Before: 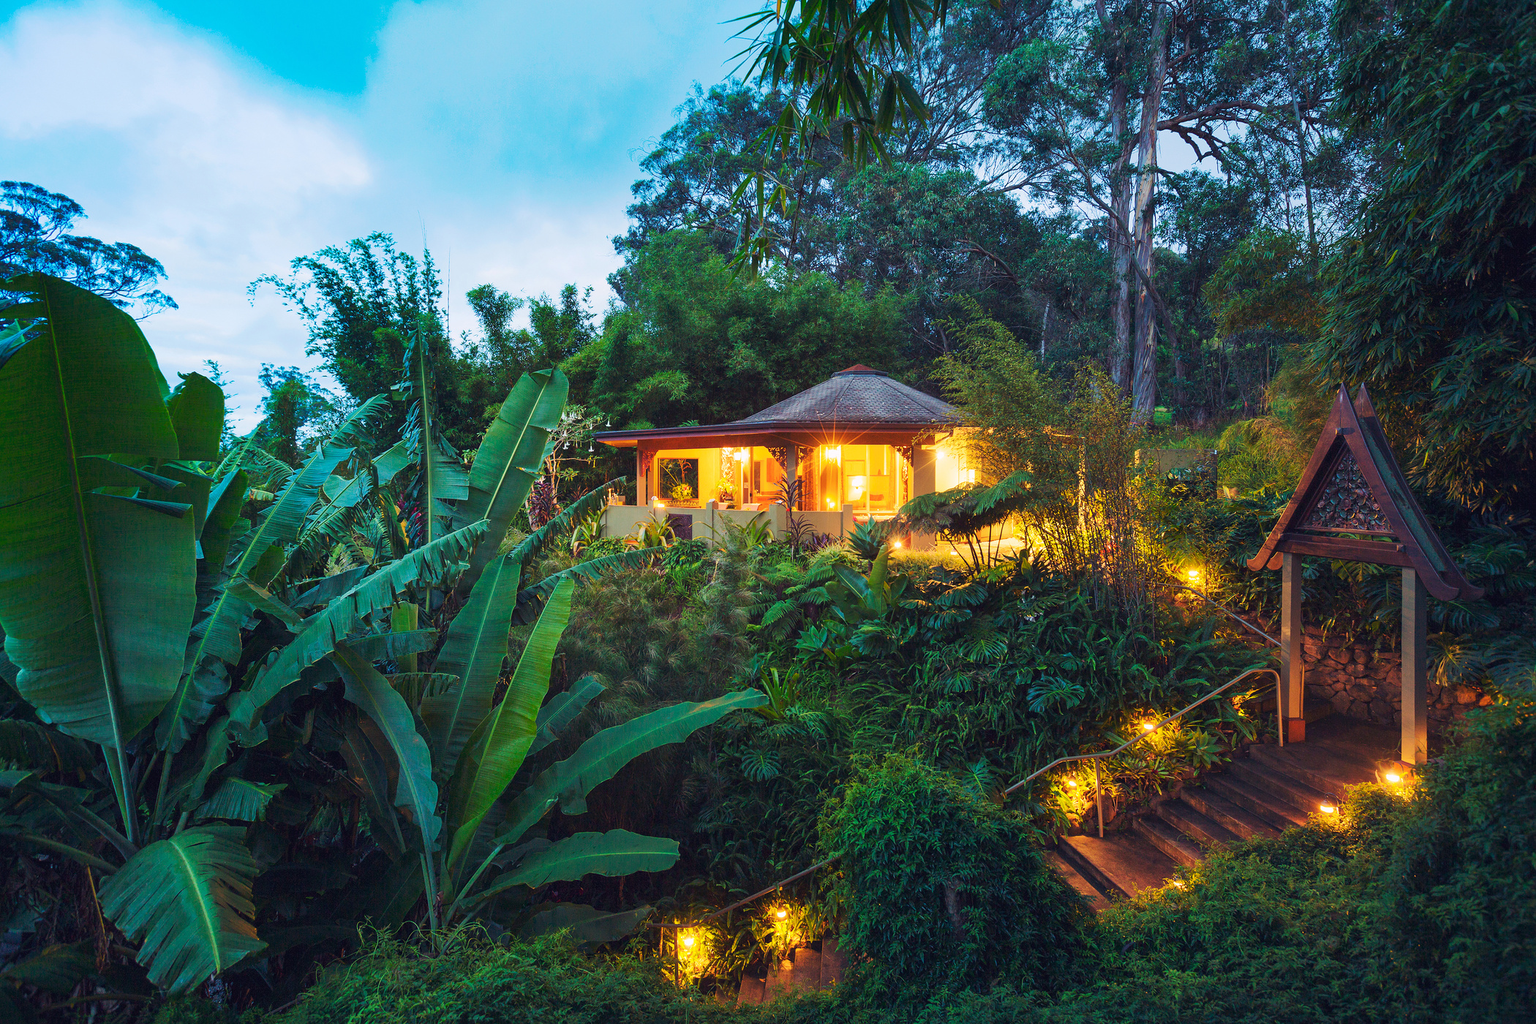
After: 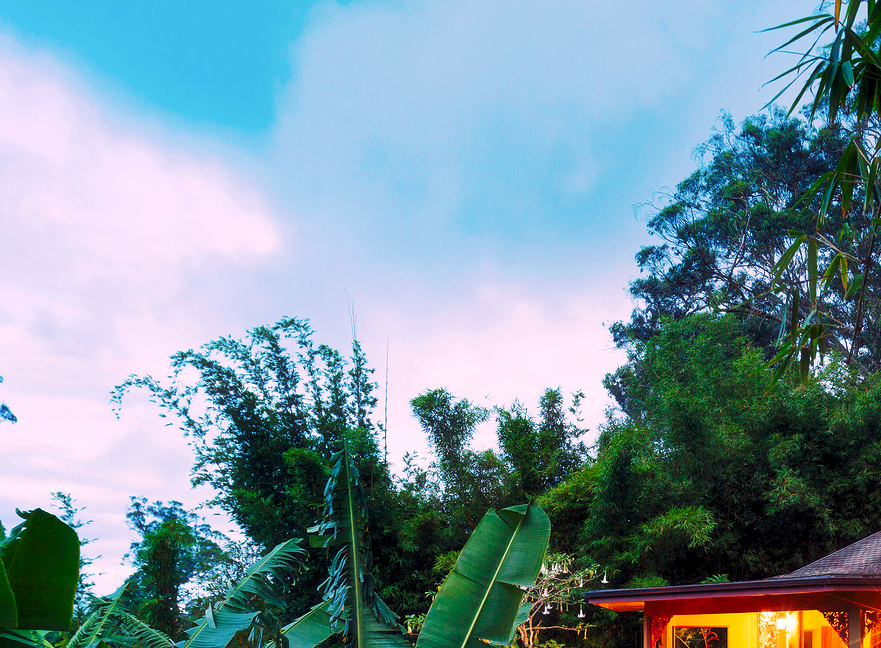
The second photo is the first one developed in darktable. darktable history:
crop and rotate: left 10.817%, top 0.062%, right 47.194%, bottom 53.626%
rgb levels: levels [[0.013, 0.434, 0.89], [0, 0.5, 1], [0, 0.5, 1]]
haze removal: strength -0.05
contrast brightness saturation: brightness -0.2, saturation 0.08
color correction: highlights a* 14.52, highlights b* 4.84
